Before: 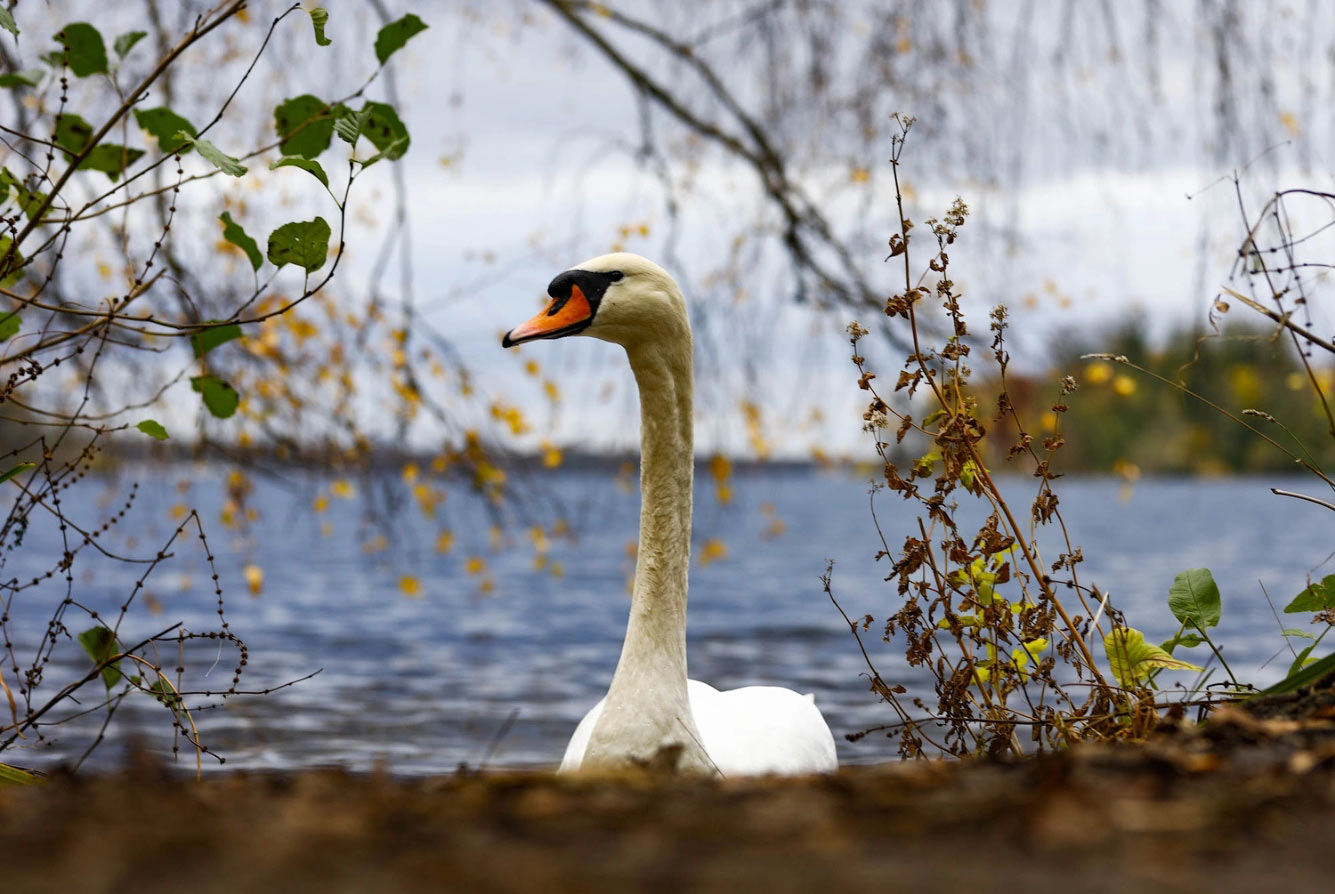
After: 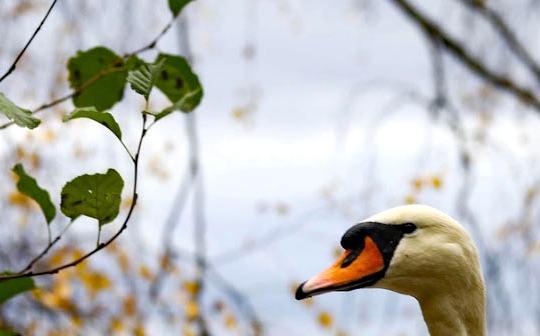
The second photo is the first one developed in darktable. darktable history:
crop: left 15.561%, top 5.42%, right 43.94%, bottom 56.9%
exposure: exposure 0.203 EV, compensate highlight preservation false
contrast brightness saturation: saturation -0.026
haze removal: adaptive false
